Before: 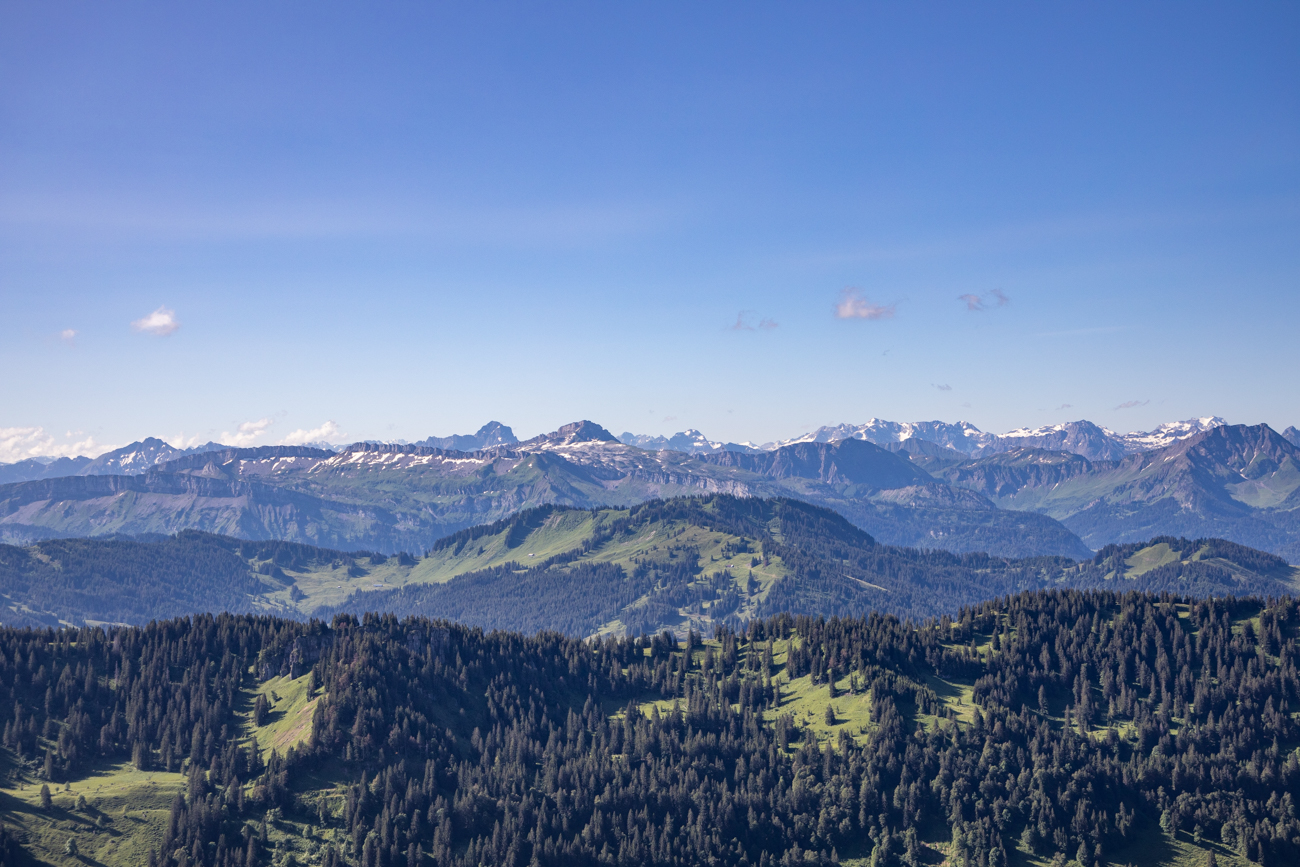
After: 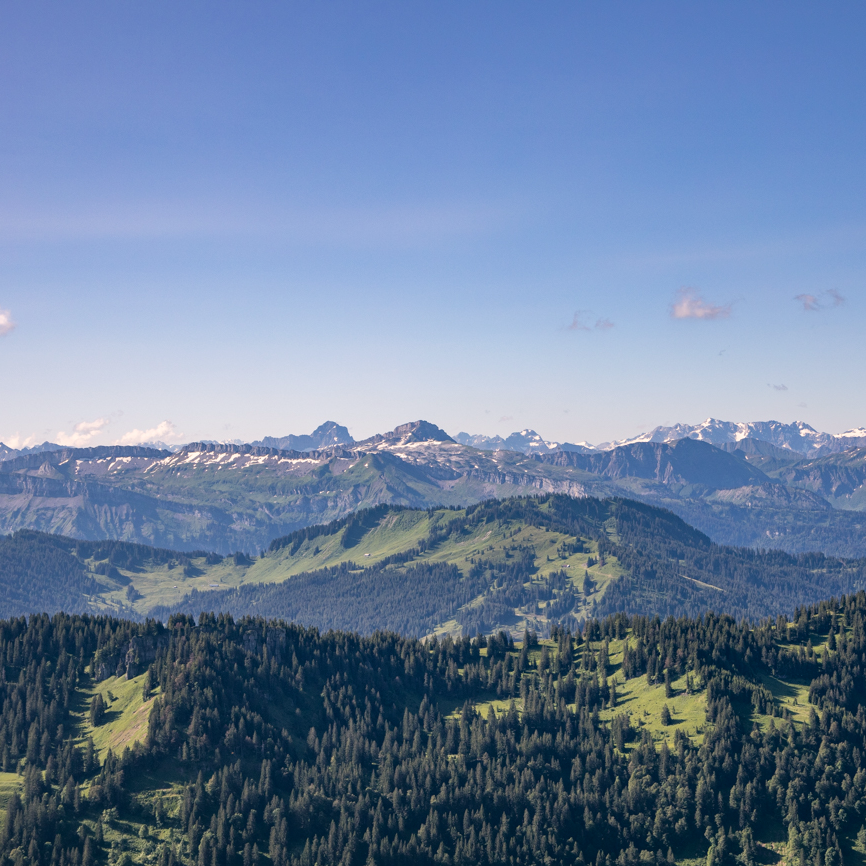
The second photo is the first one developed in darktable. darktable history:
color correction: highlights a* 4.02, highlights b* 4.98, shadows a* -7.55, shadows b* 4.98
crop and rotate: left 12.648%, right 20.685%
